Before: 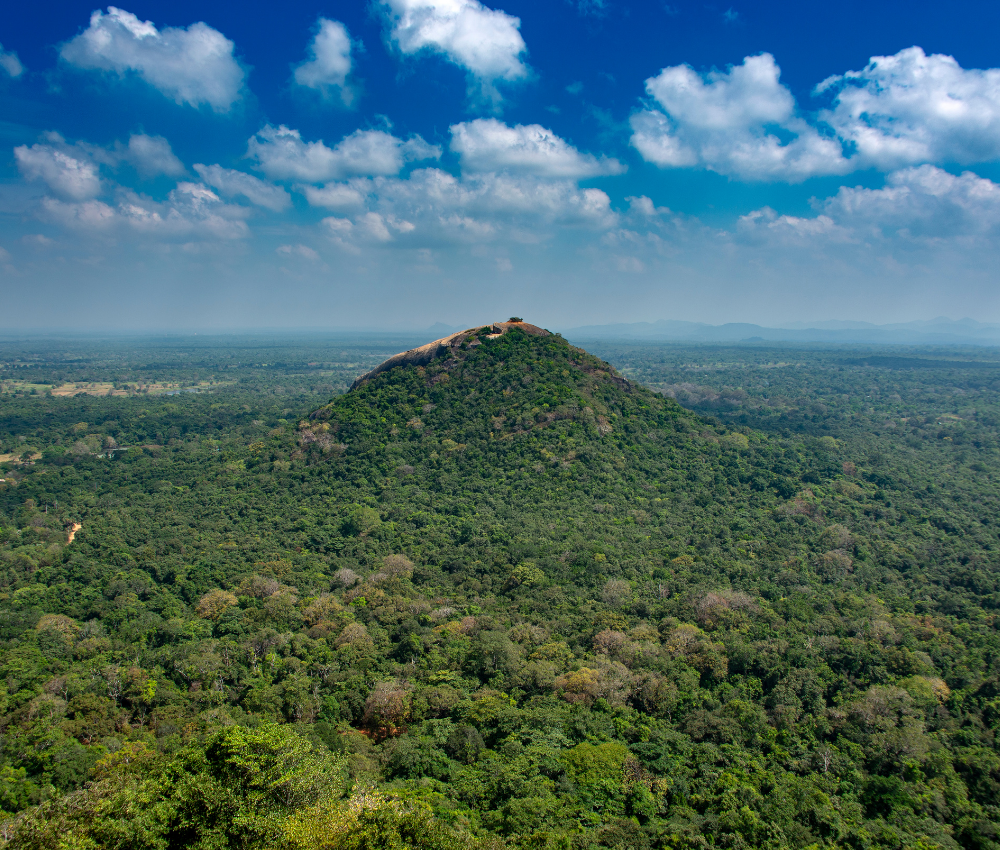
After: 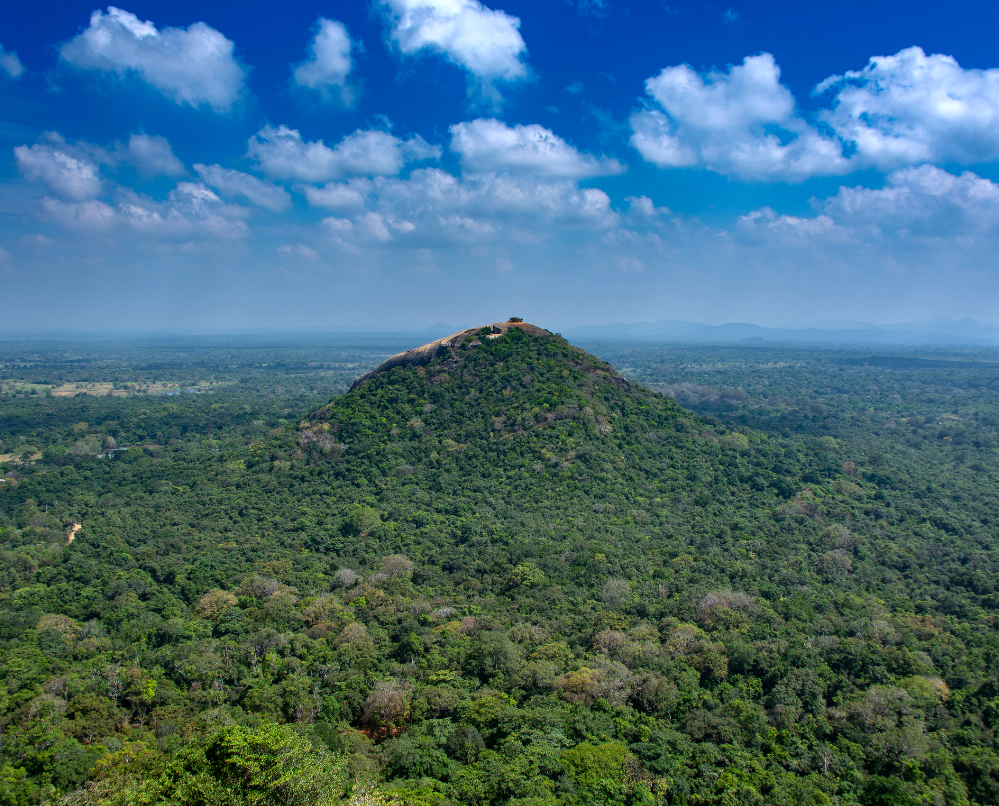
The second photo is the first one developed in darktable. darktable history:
crop and rotate: top 0%, bottom 5.097%
white balance: red 0.931, blue 1.11
